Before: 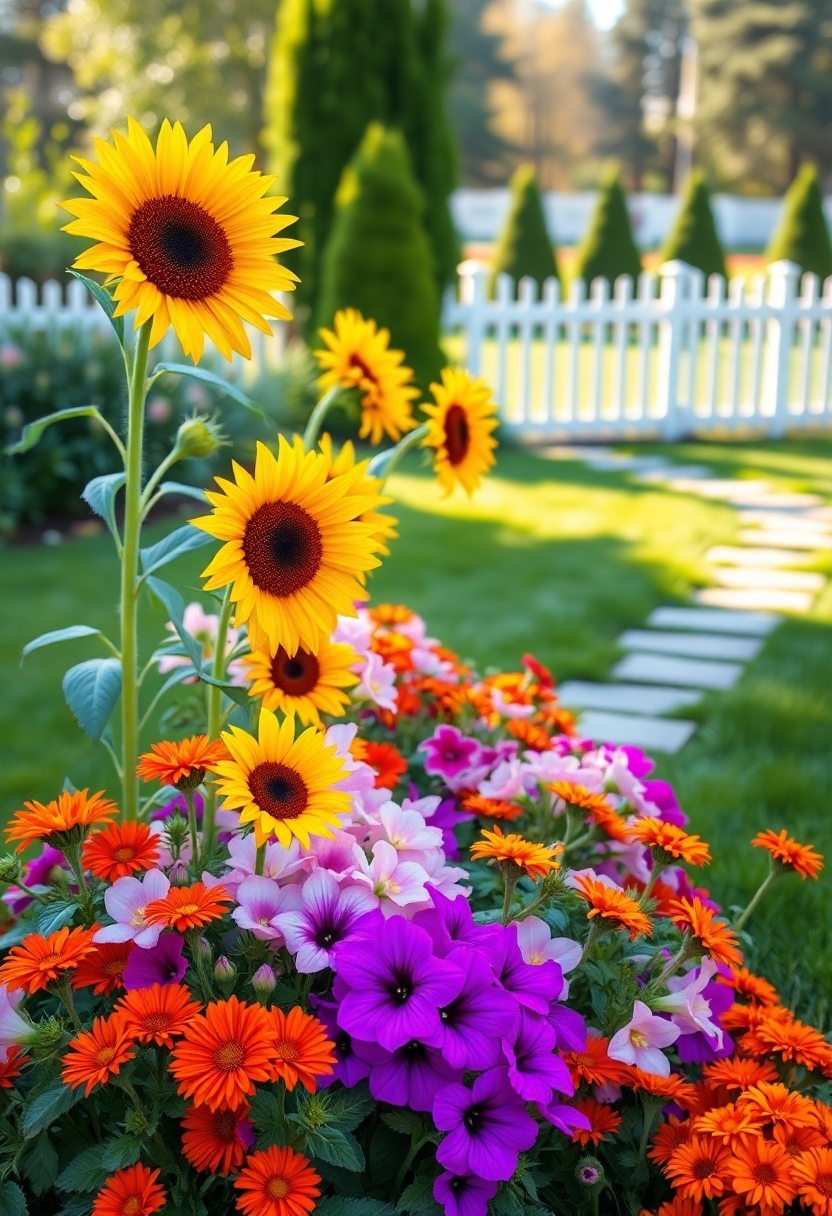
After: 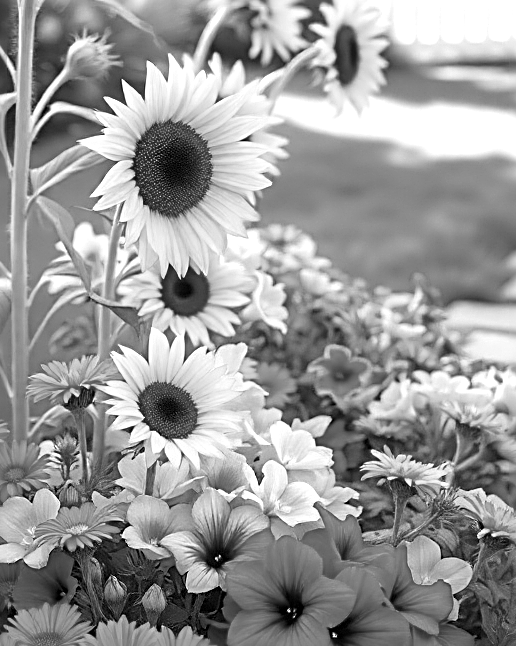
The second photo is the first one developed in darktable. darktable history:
exposure: exposure 0.559 EV, compensate highlight preservation false
monochrome: on, module defaults
crop: left 13.312%, top 31.28%, right 24.627%, bottom 15.582%
white balance: red 1, blue 1
sharpen: radius 2.676, amount 0.669
